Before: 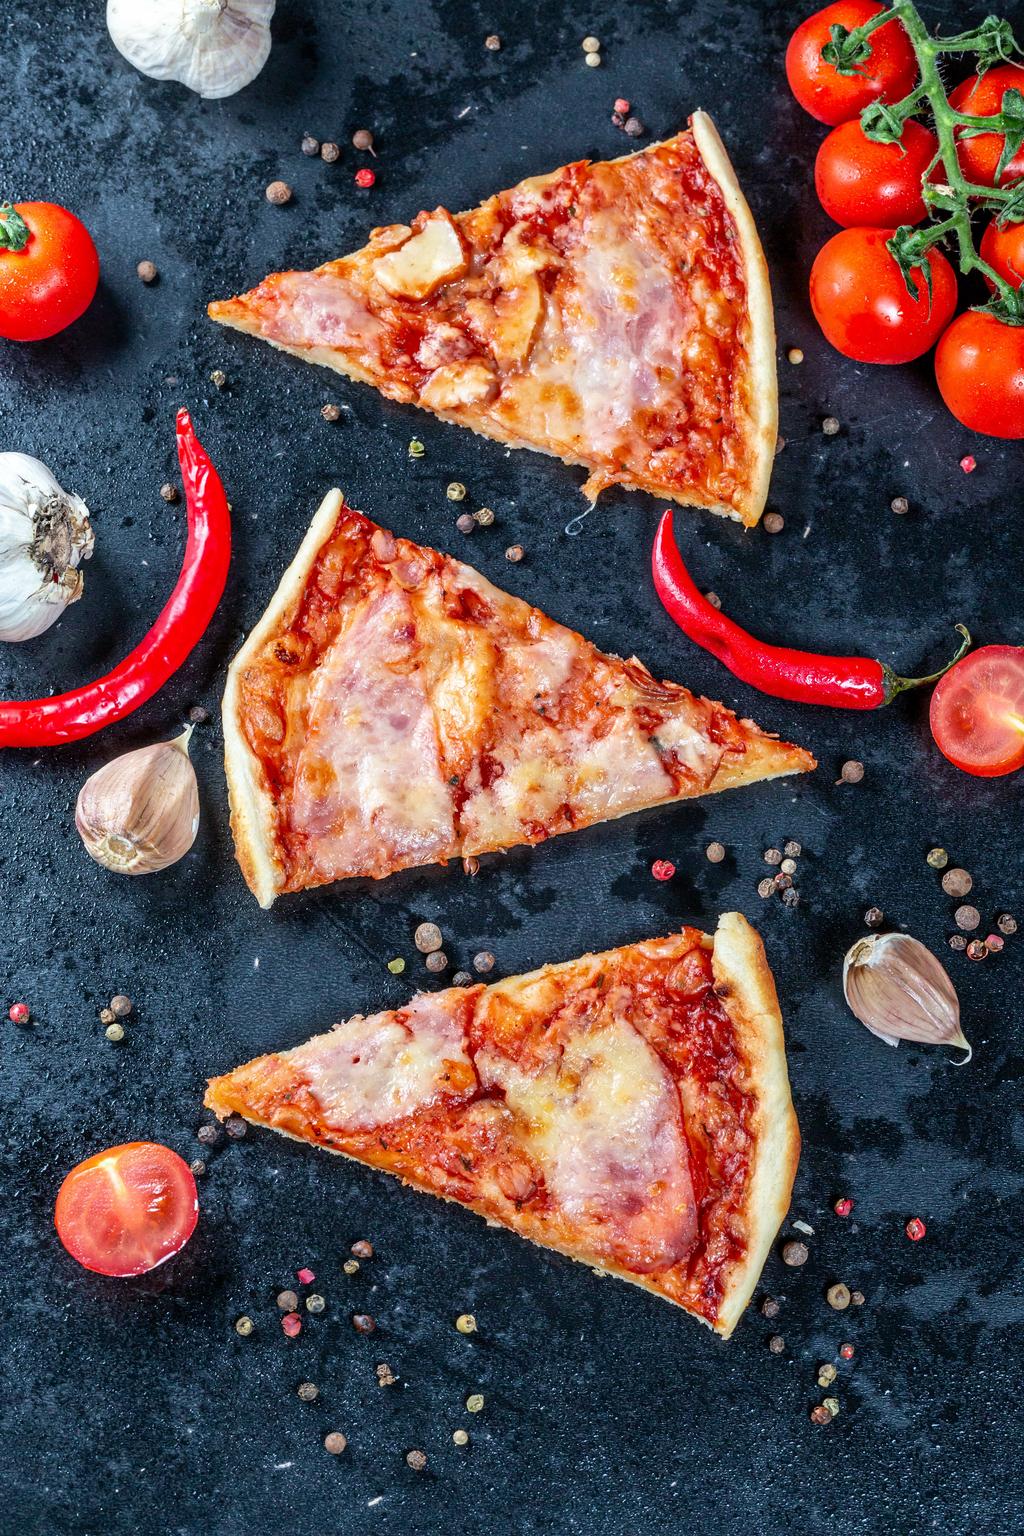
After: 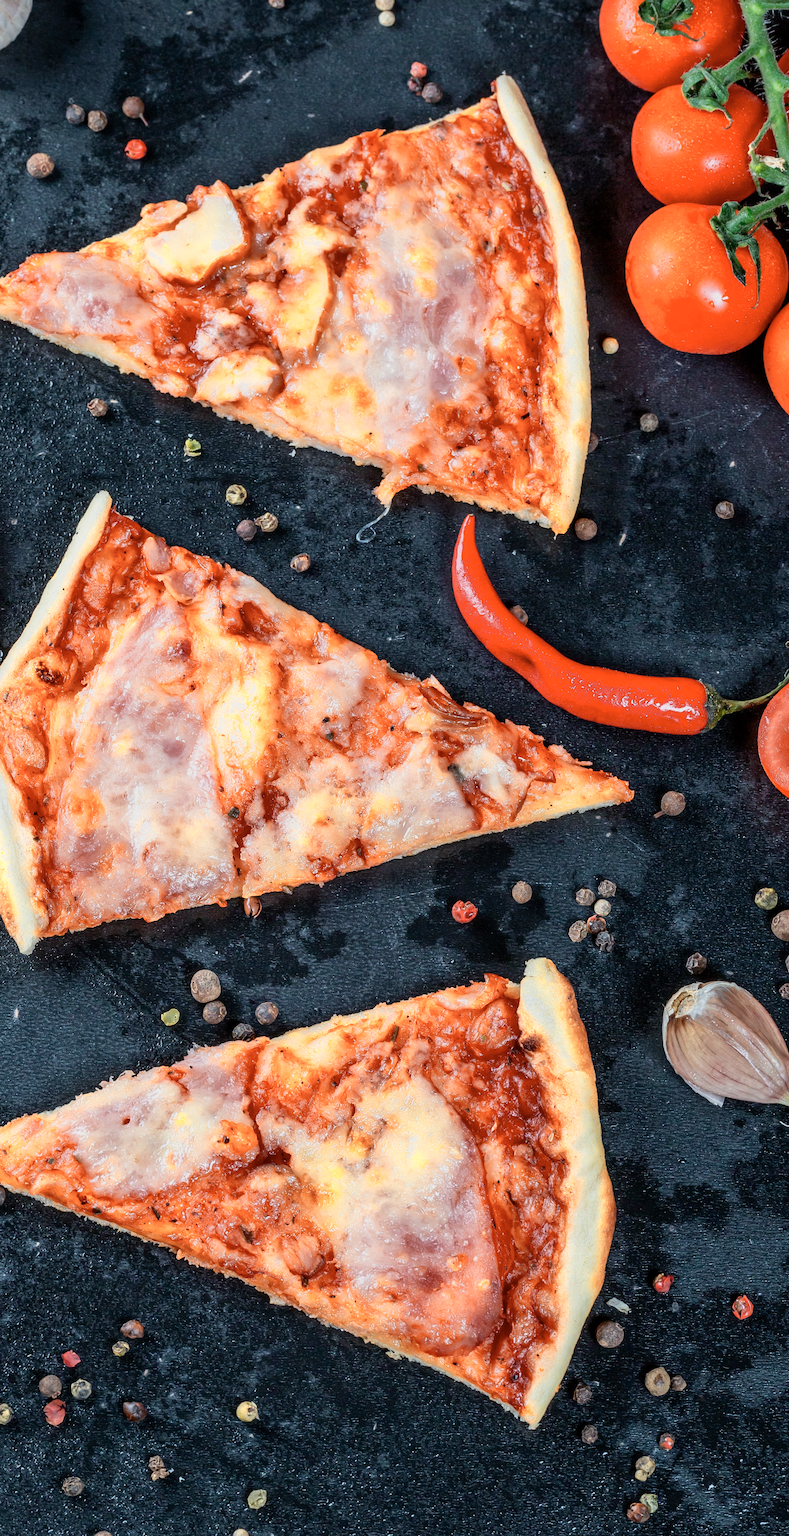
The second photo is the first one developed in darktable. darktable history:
color zones: curves: ch0 [(0.018, 0.548) (0.224, 0.64) (0.425, 0.447) (0.675, 0.575) (0.732, 0.579)]; ch1 [(0.066, 0.487) (0.25, 0.5) (0.404, 0.43) (0.75, 0.421) (0.956, 0.421)]; ch2 [(0.044, 0.561) (0.215, 0.465) (0.399, 0.544) (0.465, 0.548) (0.614, 0.447) (0.724, 0.43) (0.882, 0.623) (0.956, 0.632)]
crop and rotate: left 23.653%, top 2.806%, right 6.388%, bottom 6.423%
exposure: exposure -0.257 EV, compensate highlight preservation false
tone equalizer: on, module defaults
